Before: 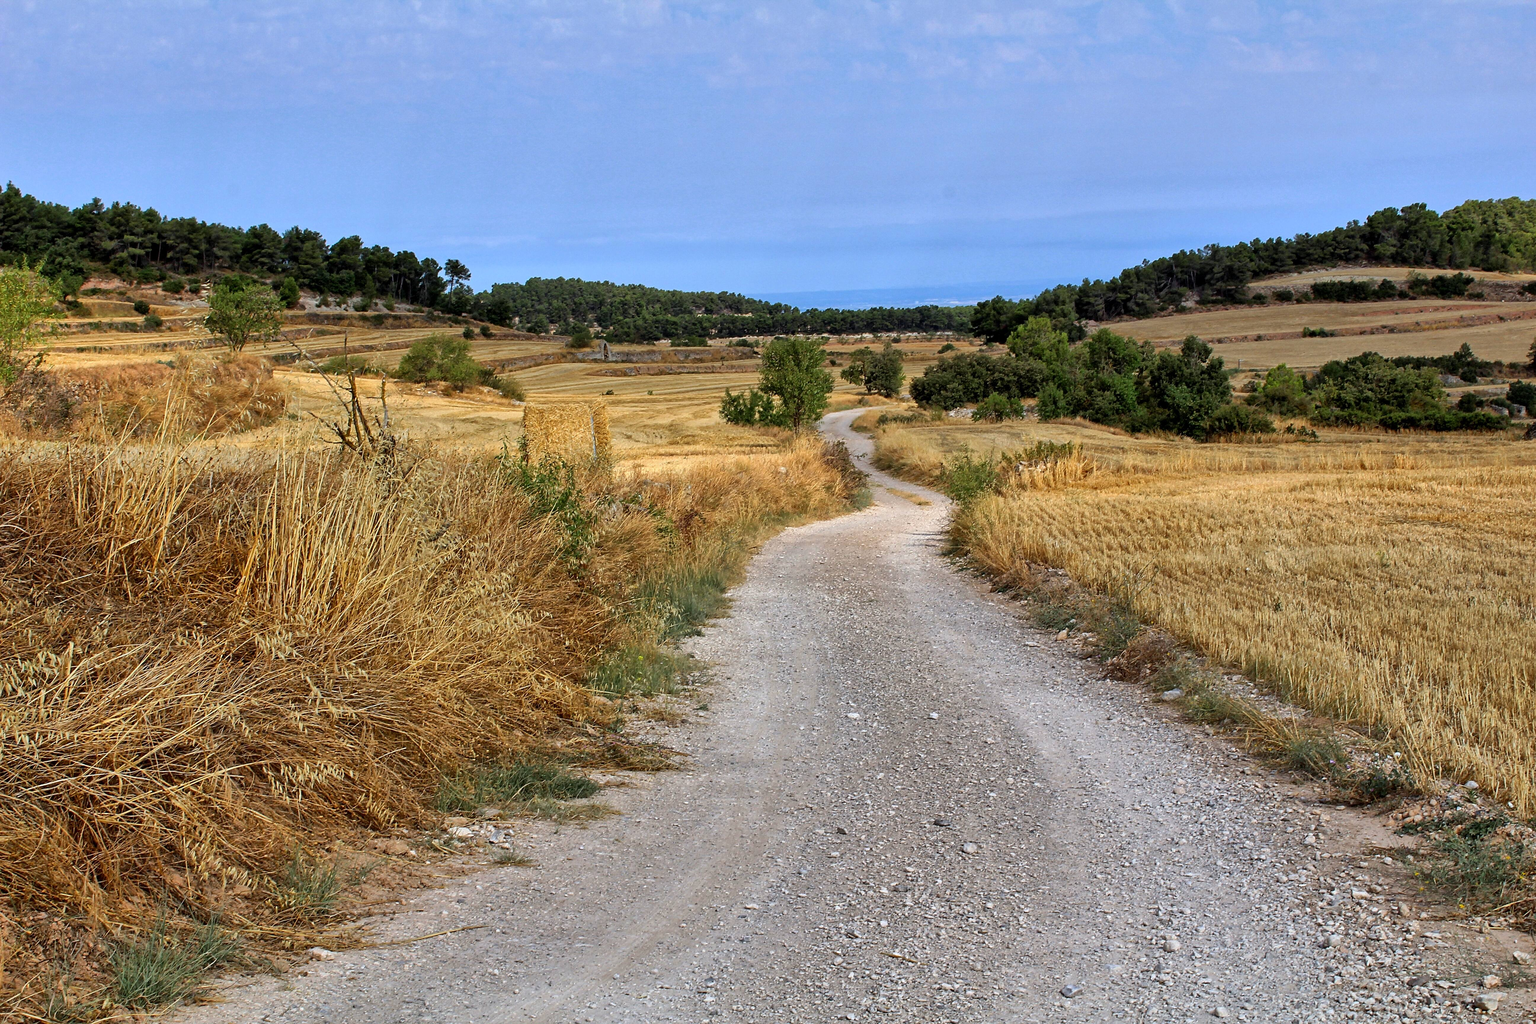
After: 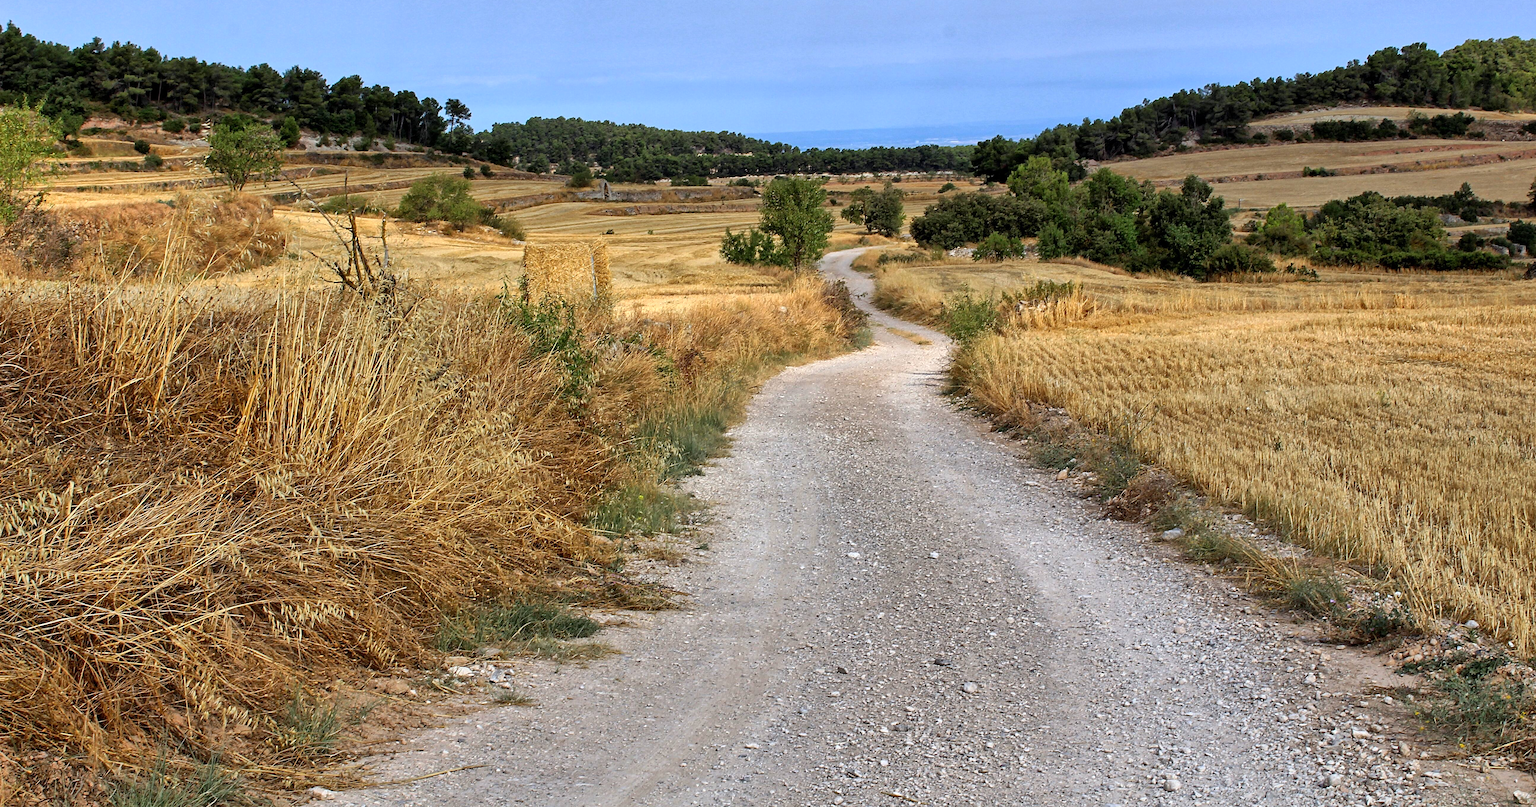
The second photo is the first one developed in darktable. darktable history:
crop and rotate: top 15.727%, bottom 5.377%
shadows and highlights: shadows -11.8, white point adjustment 4.06, highlights 28.98
